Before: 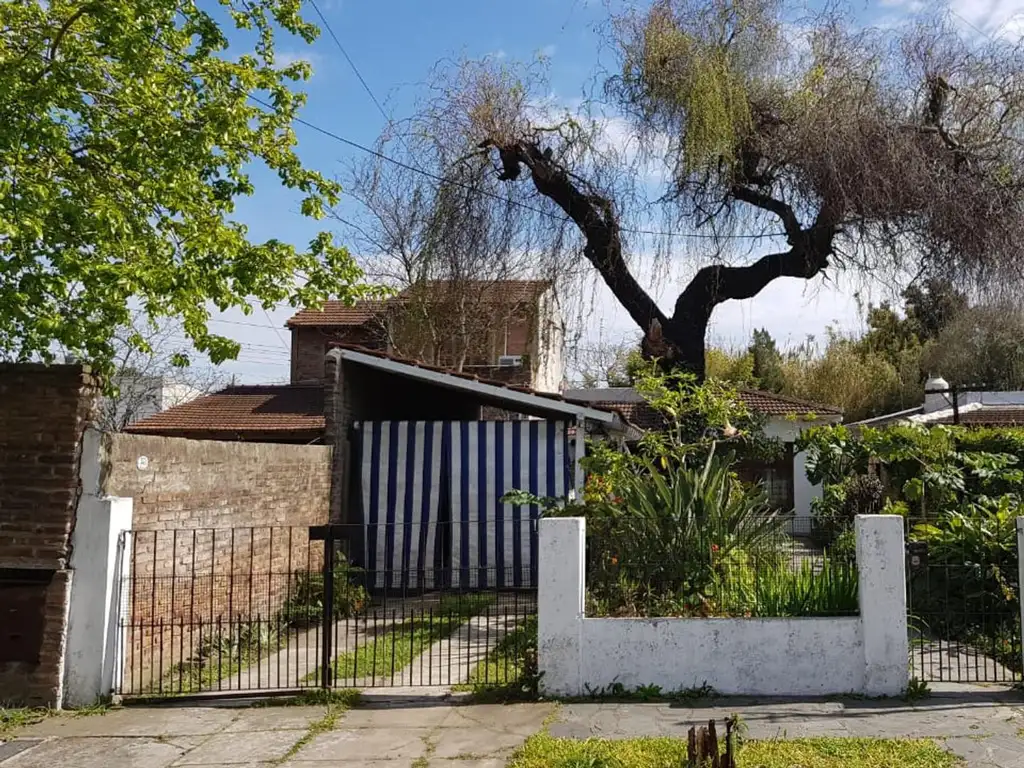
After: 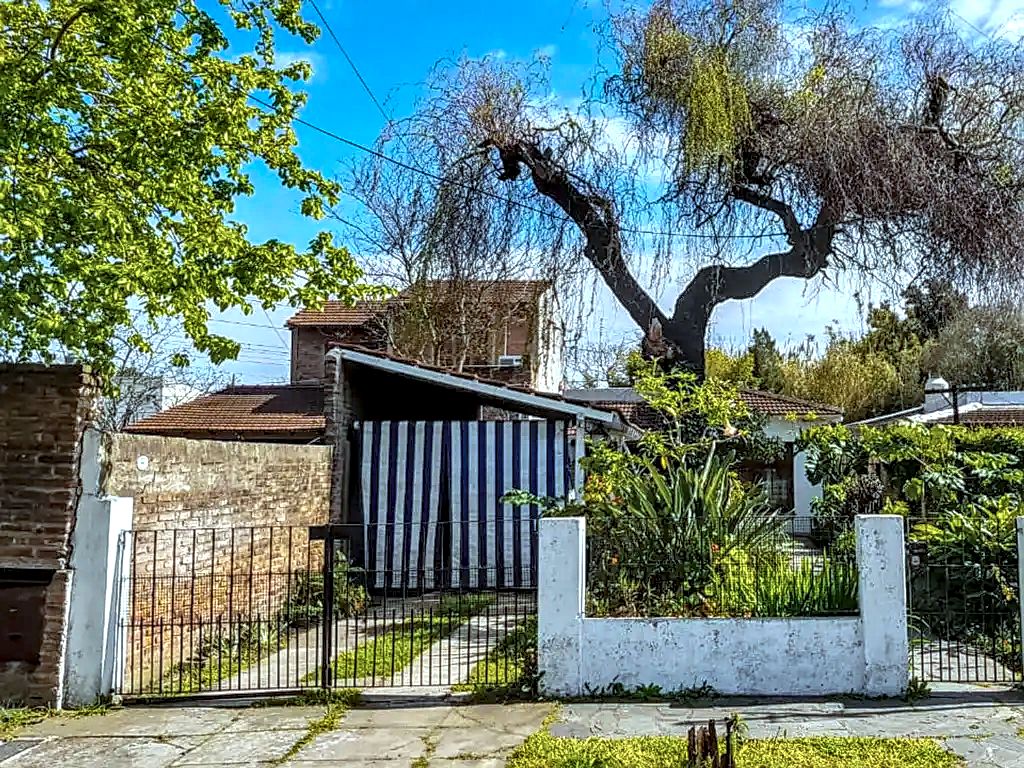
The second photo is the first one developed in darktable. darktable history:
local contrast: highlights 4%, shadows 0%, detail 182%
sharpen: on, module defaults
shadows and highlights: shadows 12.05, white point adjustment 1.18, highlights -2.16, soften with gaussian
color correction: highlights a* -12.41, highlights b* -17.42, saturation 0.71
color balance rgb: shadows fall-off 102.628%, linear chroma grading › shadows -39.987%, linear chroma grading › highlights 41.06%, linear chroma grading › global chroma 45.194%, linear chroma grading › mid-tones -29.796%, perceptual saturation grading › global saturation 25.877%, mask middle-gray fulcrum 22.607%, global vibrance 20%
tone equalizer: -8 EV 0.968 EV, -7 EV 0.971 EV, -6 EV 0.997 EV, -5 EV 1.02 EV, -4 EV 1.02 EV, -3 EV 0.735 EV, -2 EV 0.476 EV, -1 EV 0.228 EV
levels: mode automatic, levels [0.093, 0.434, 0.988]
